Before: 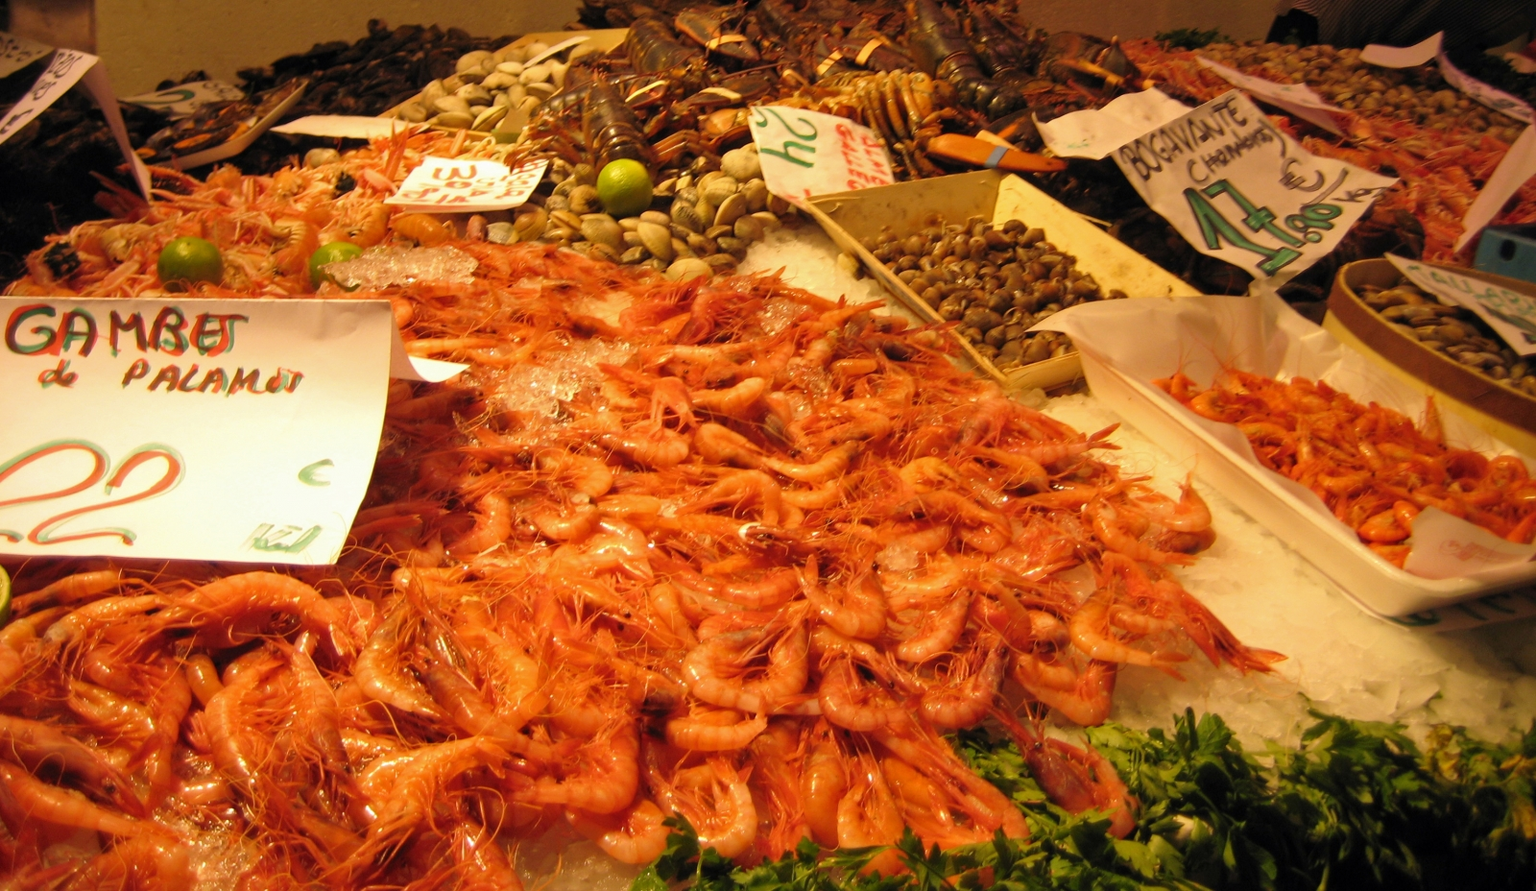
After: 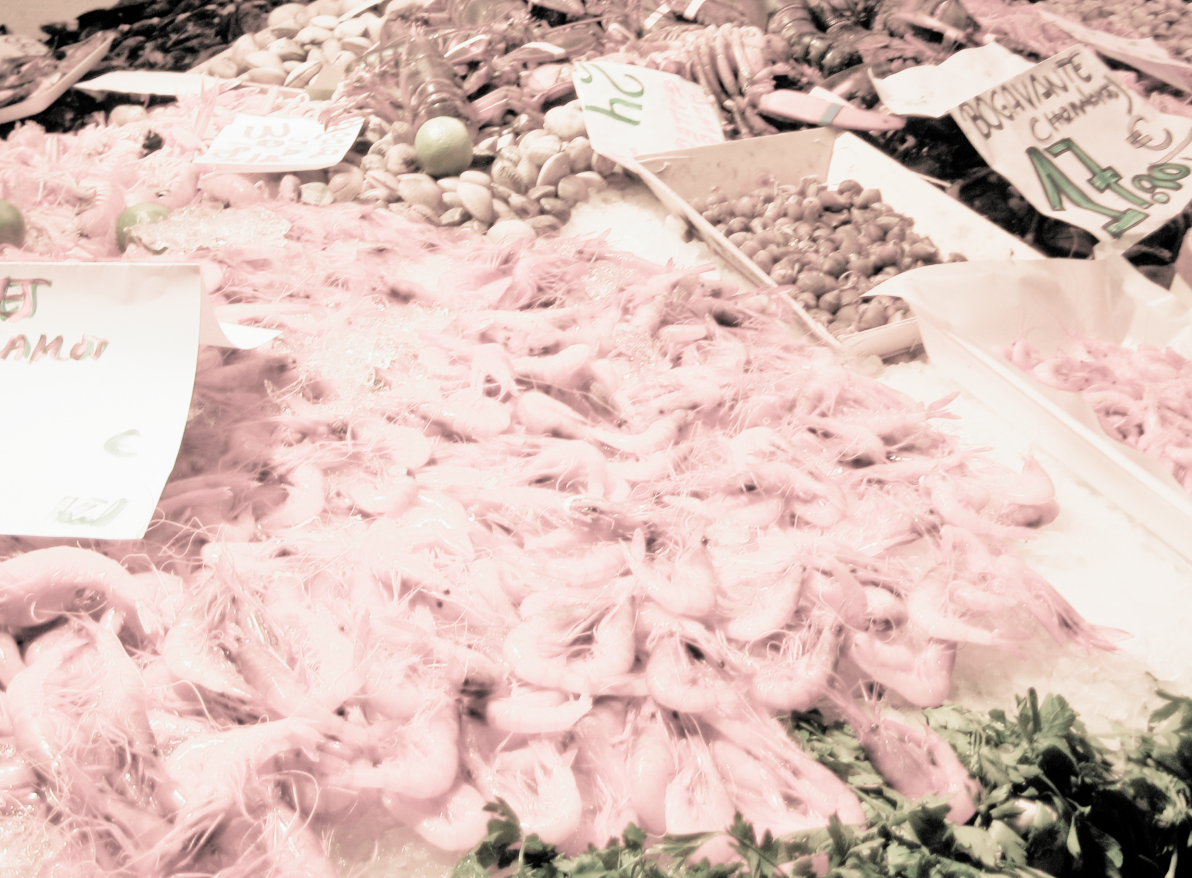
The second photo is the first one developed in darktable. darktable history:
crop and rotate: left 12.939%, top 5.307%, right 12.526%
tone equalizer: -7 EV 0.153 EV, -6 EV 0.589 EV, -5 EV 1.17 EV, -4 EV 1.37 EV, -3 EV 1.18 EV, -2 EV 0.6 EV, -1 EV 0.149 EV, mask exposure compensation -0.496 EV
exposure: black level correction 0, exposure 1.352 EV, compensate exposure bias true, compensate highlight preservation false
filmic rgb: black relative exposure -5.03 EV, white relative exposure 3.95 EV, threshold 2.96 EV, hardness 2.9, contrast 1.298, highlights saturation mix -30.72%, color science v5 (2021), contrast in shadows safe, contrast in highlights safe, enable highlight reconstruction true
